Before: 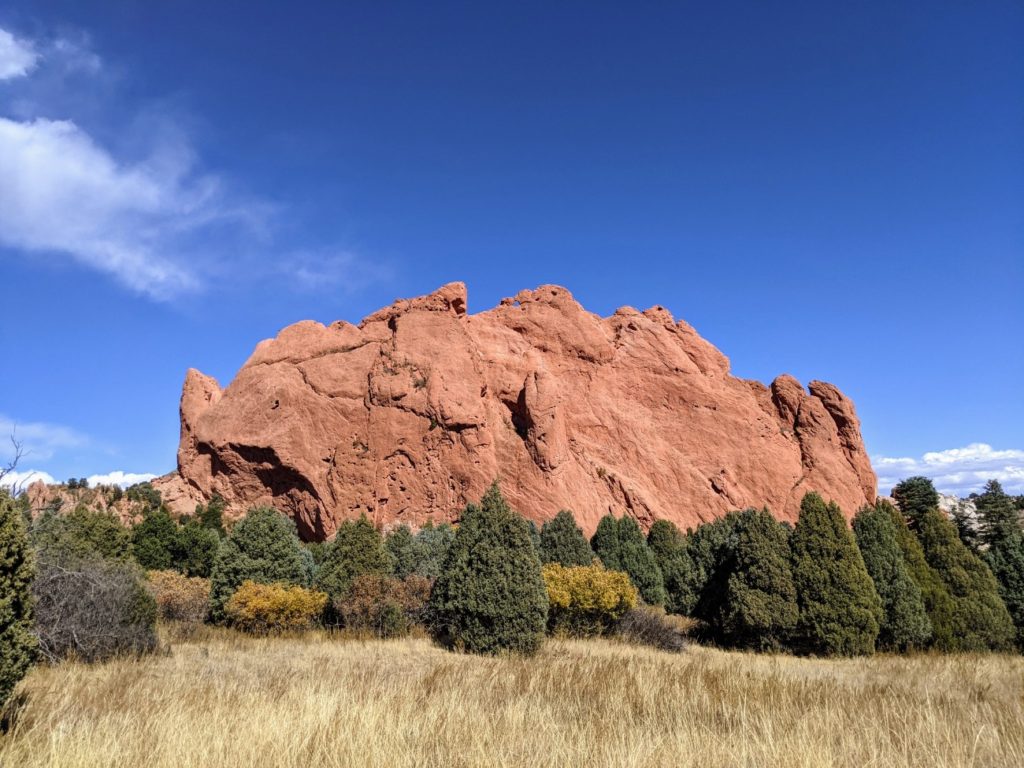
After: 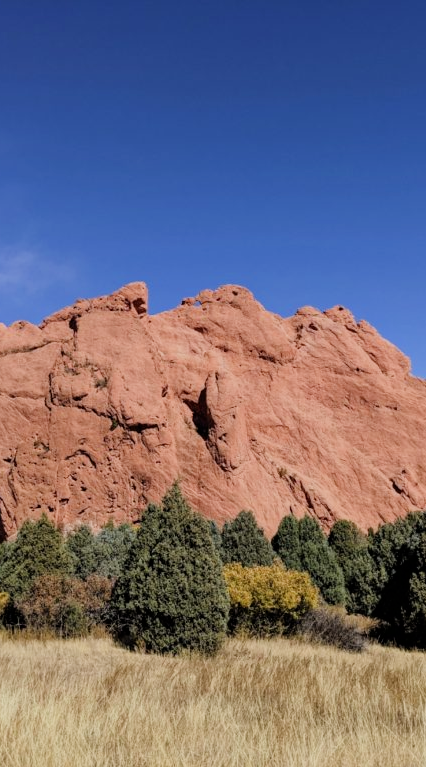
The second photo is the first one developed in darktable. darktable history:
filmic rgb: hardness 4.17
crop: left 31.229%, right 27.105%
